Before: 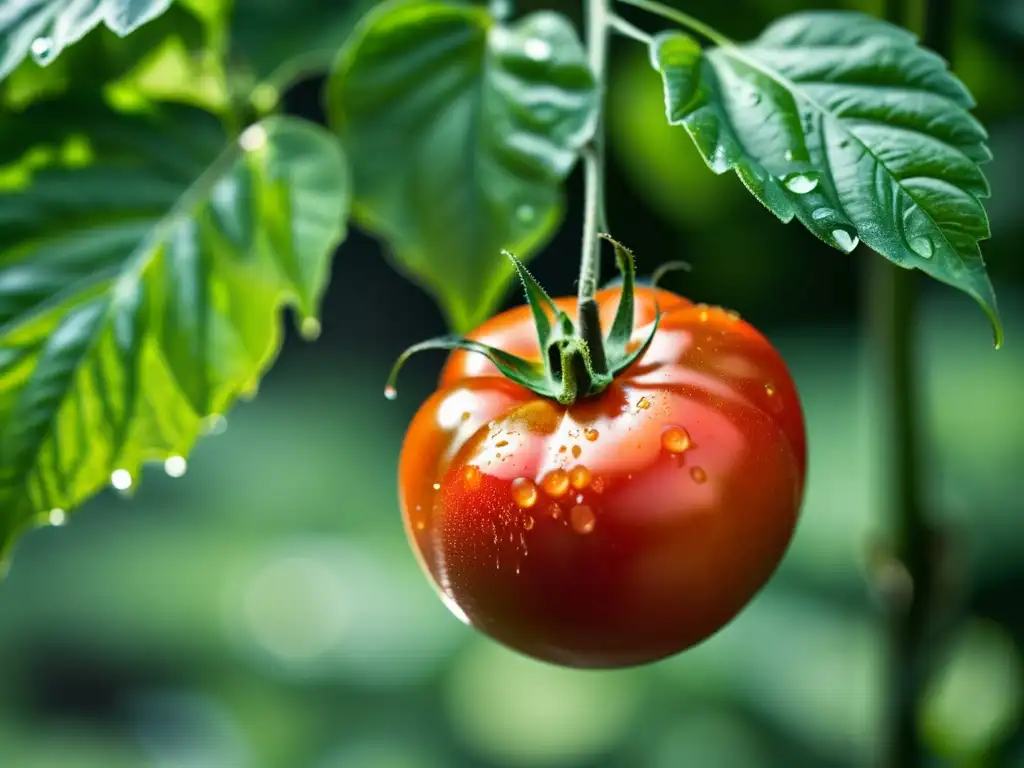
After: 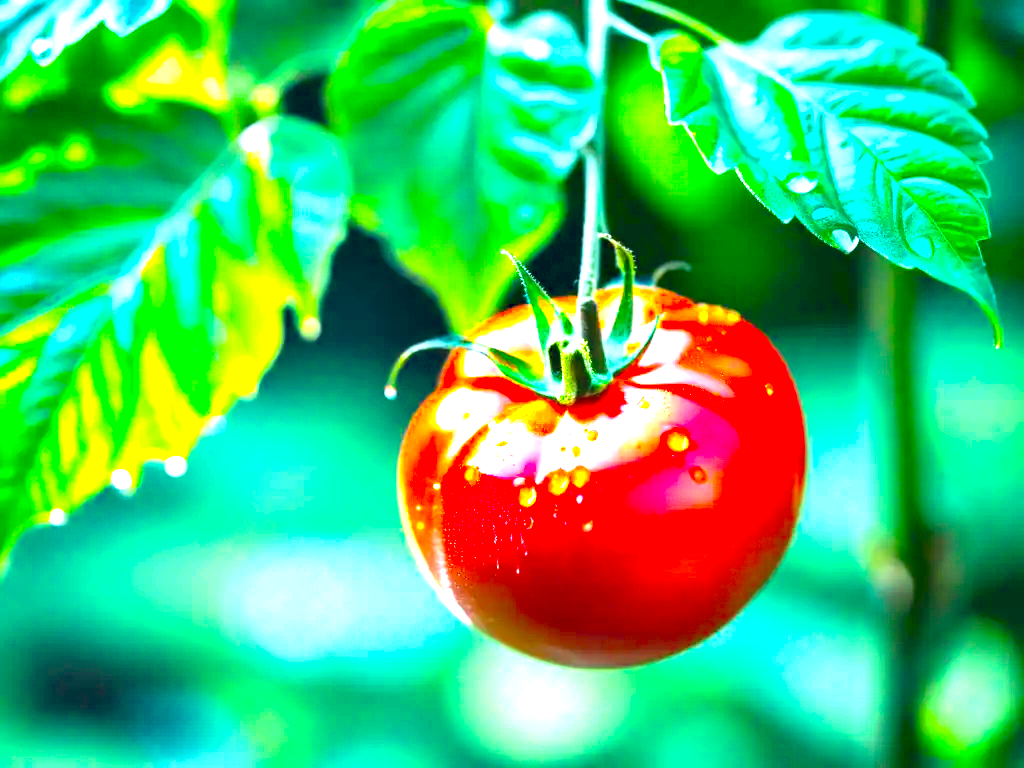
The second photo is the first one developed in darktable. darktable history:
exposure: exposure 1.089 EV, compensate highlight preservation false
color calibration: output R [1.422, -0.35, -0.252, 0], output G [-0.238, 1.259, -0.084, 0], output B [-0.081, -0.196, 1.58, 0], output brightness [0.49, 0.671, -0.57, 0], illuminant same as pipeline (D50), adaptation none (bypass), saturation algorithm version 1 (2020)
